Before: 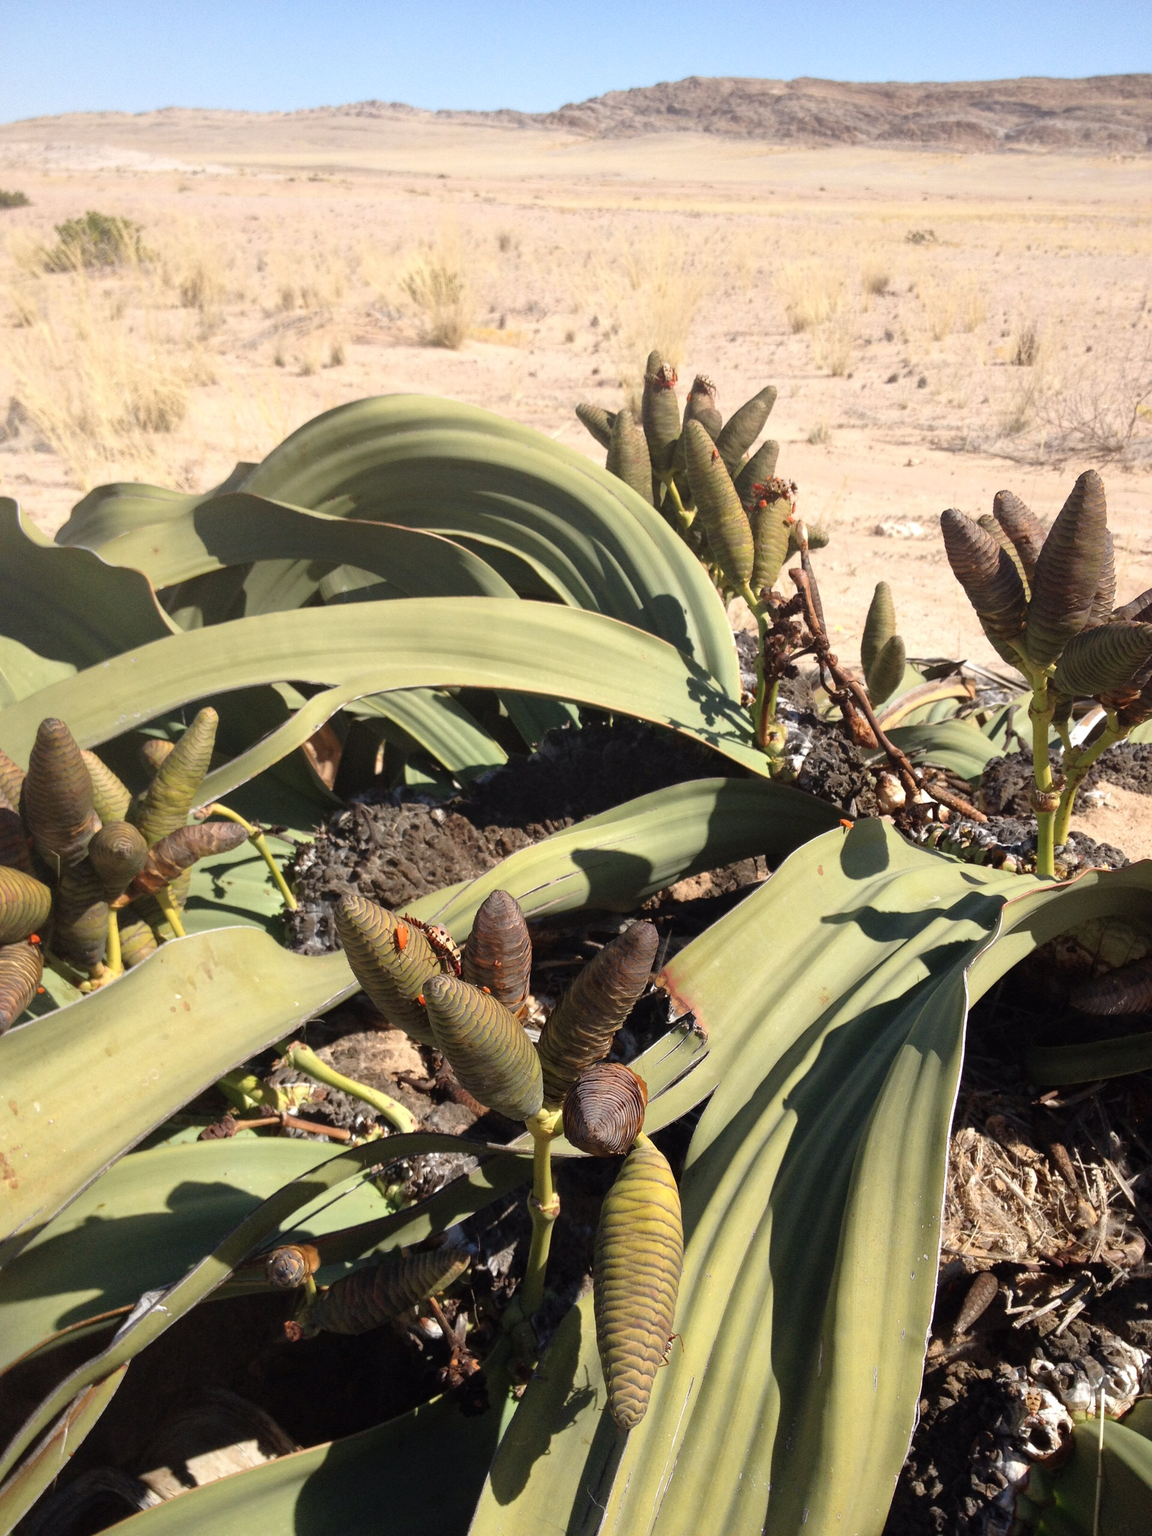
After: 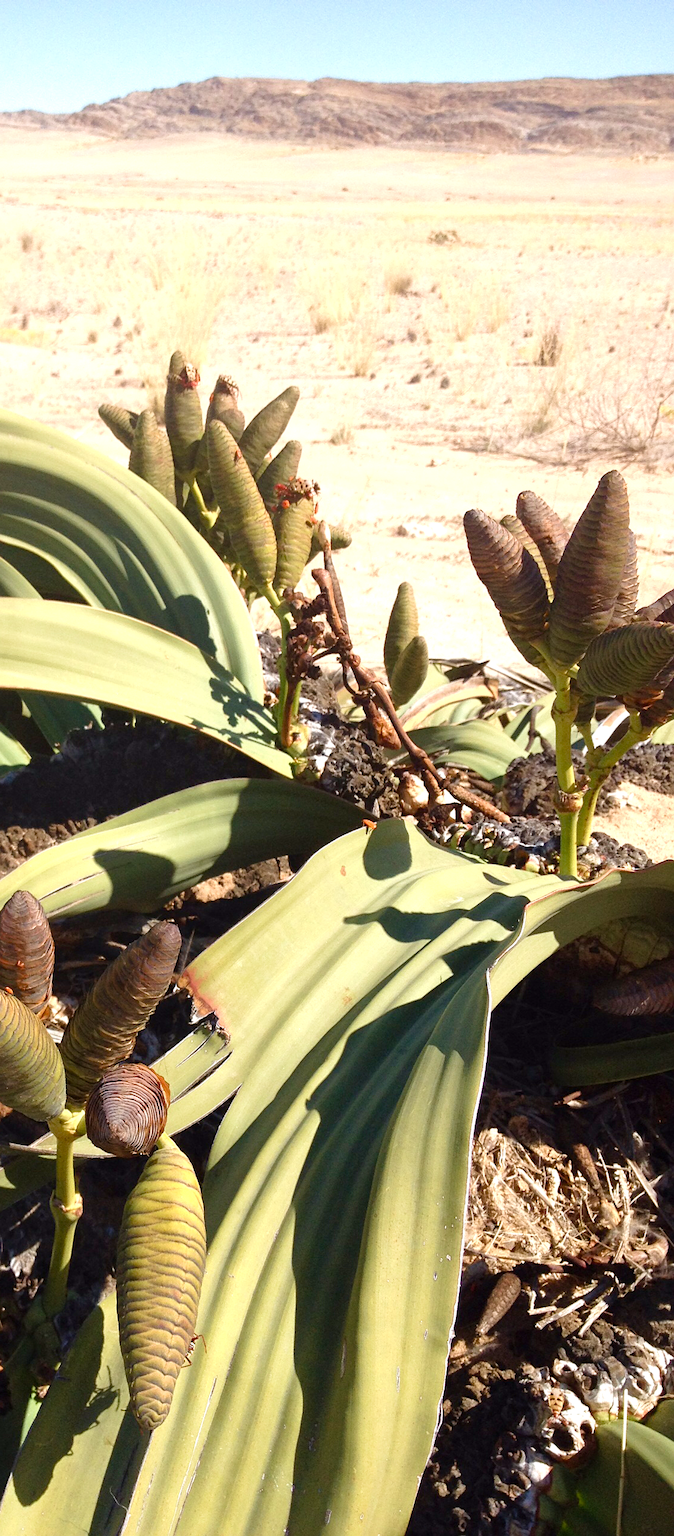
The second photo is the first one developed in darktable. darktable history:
crop: left 41.488%
color balance rgb: perceptual saturation grading › global saturation 20%, perceptual saturation grading › highlights -25.43%, perceptual saturation grading › shadows 25.696%
velvia: on, module defaults
exposure: exposure 0.432 EV, compensate highlight preservation false
sharpen: amount 0.214
